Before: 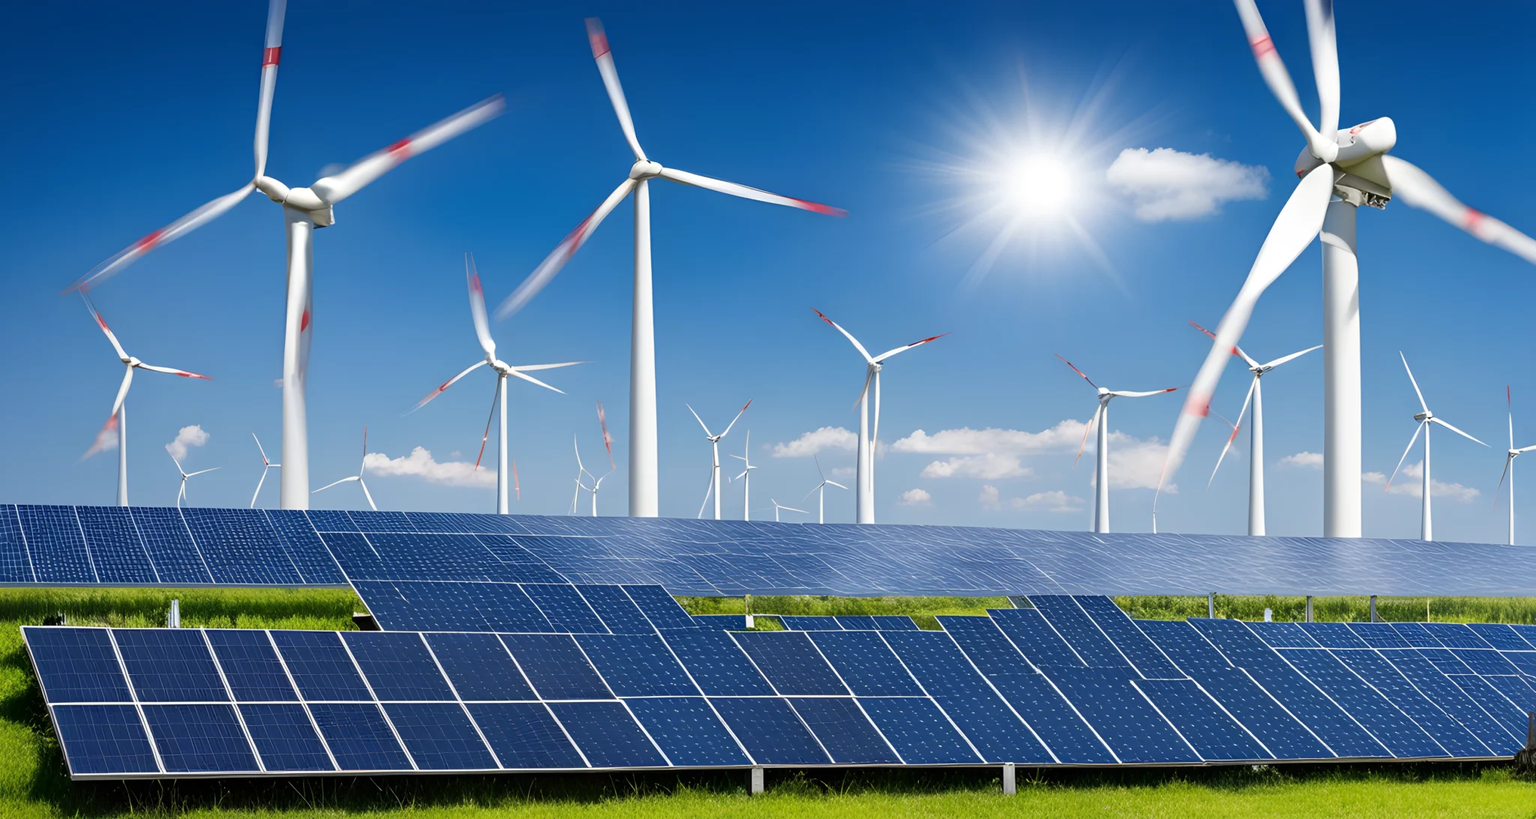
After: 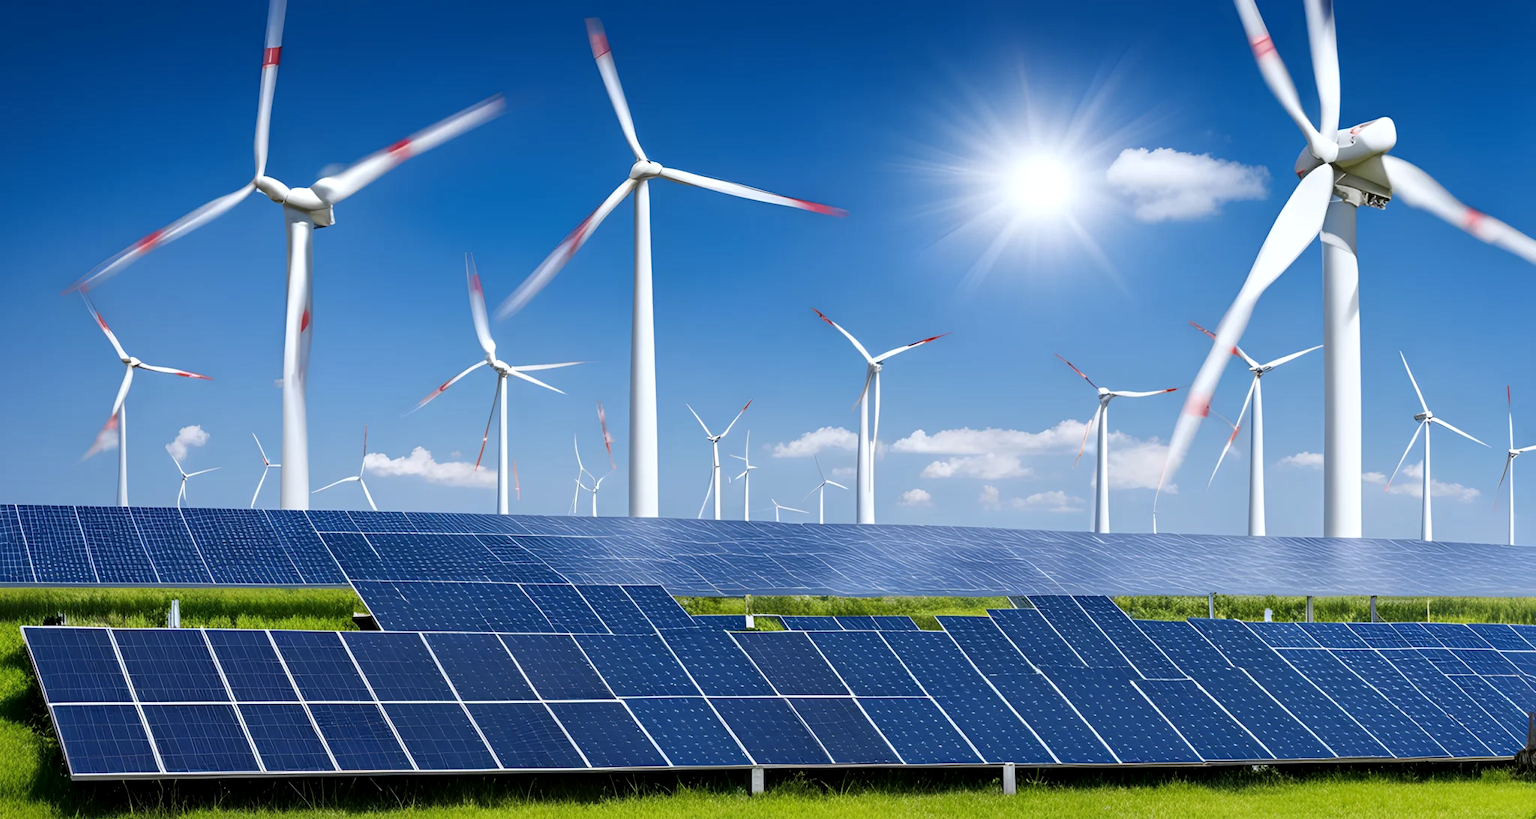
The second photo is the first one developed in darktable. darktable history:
white balance: red 0.974, blue 1.044
tone equalizer: on, module defaults
local contrast: highlights 100%, shadows 100%, detail 120%, midtone range 0.2
